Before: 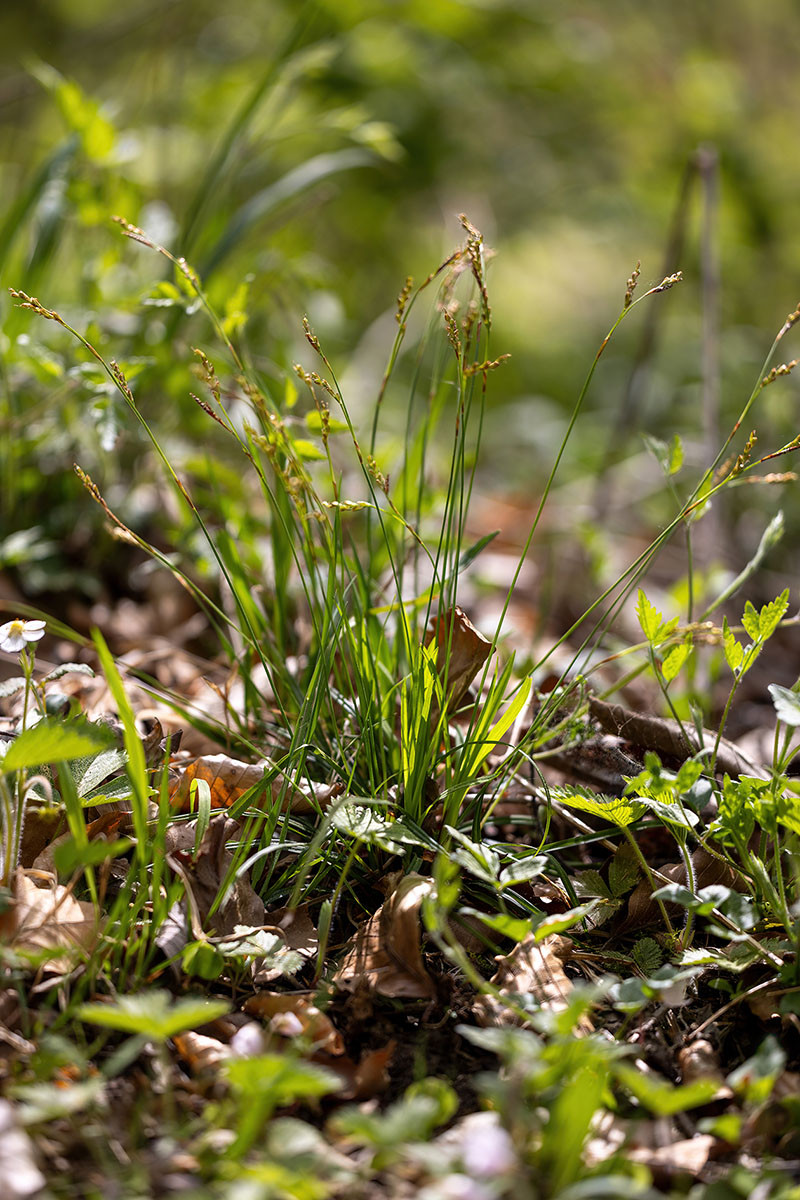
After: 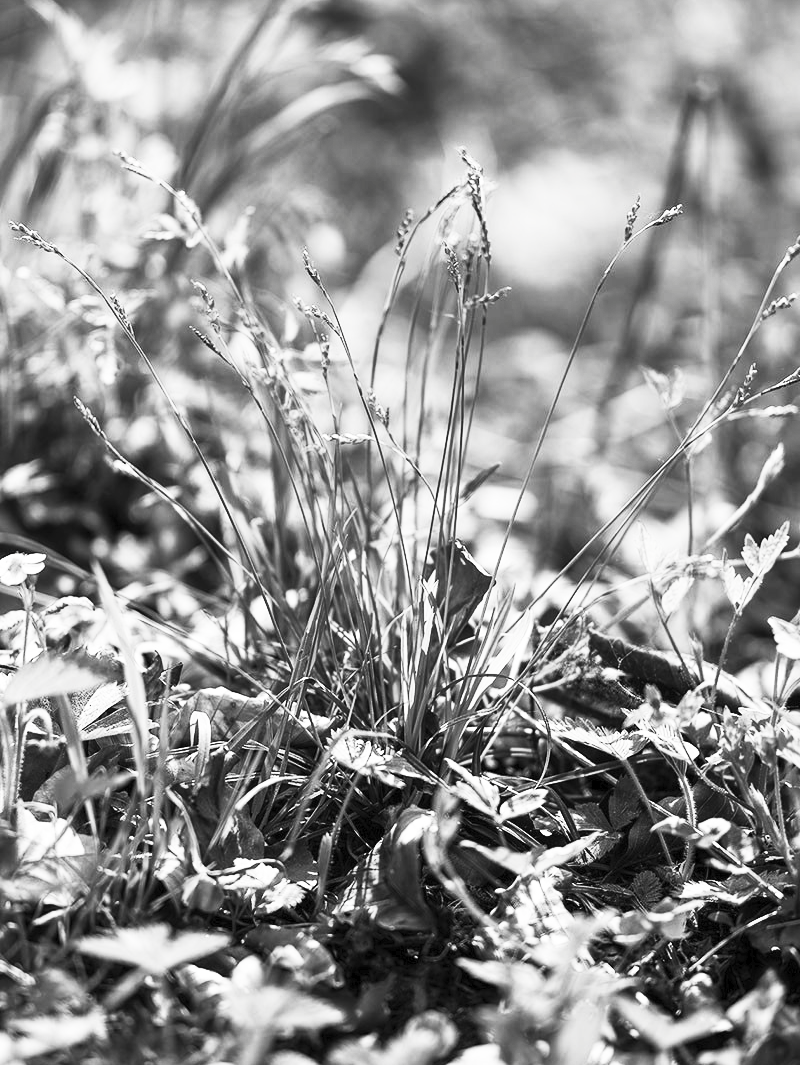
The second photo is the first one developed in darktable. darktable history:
contrast brightness saturation: contrast 0.527, brightness 0.48, saturation -0.998
crop and rotate: top 5.591%, bottom 5.585%
